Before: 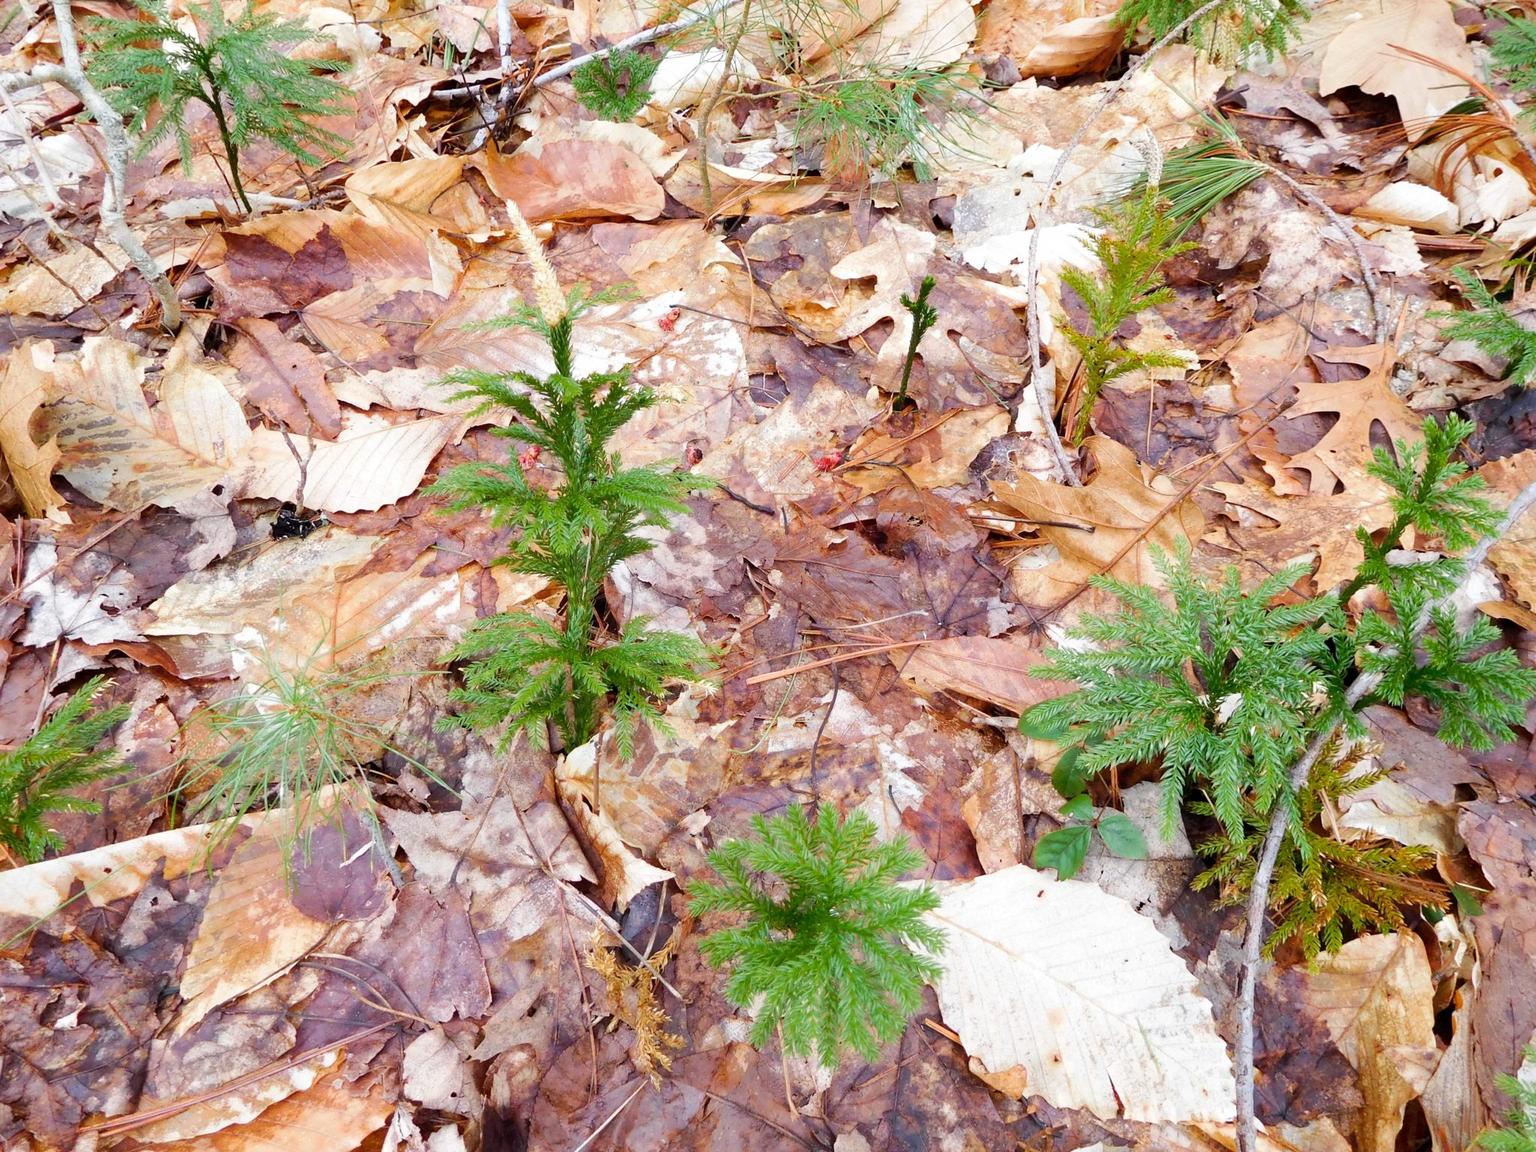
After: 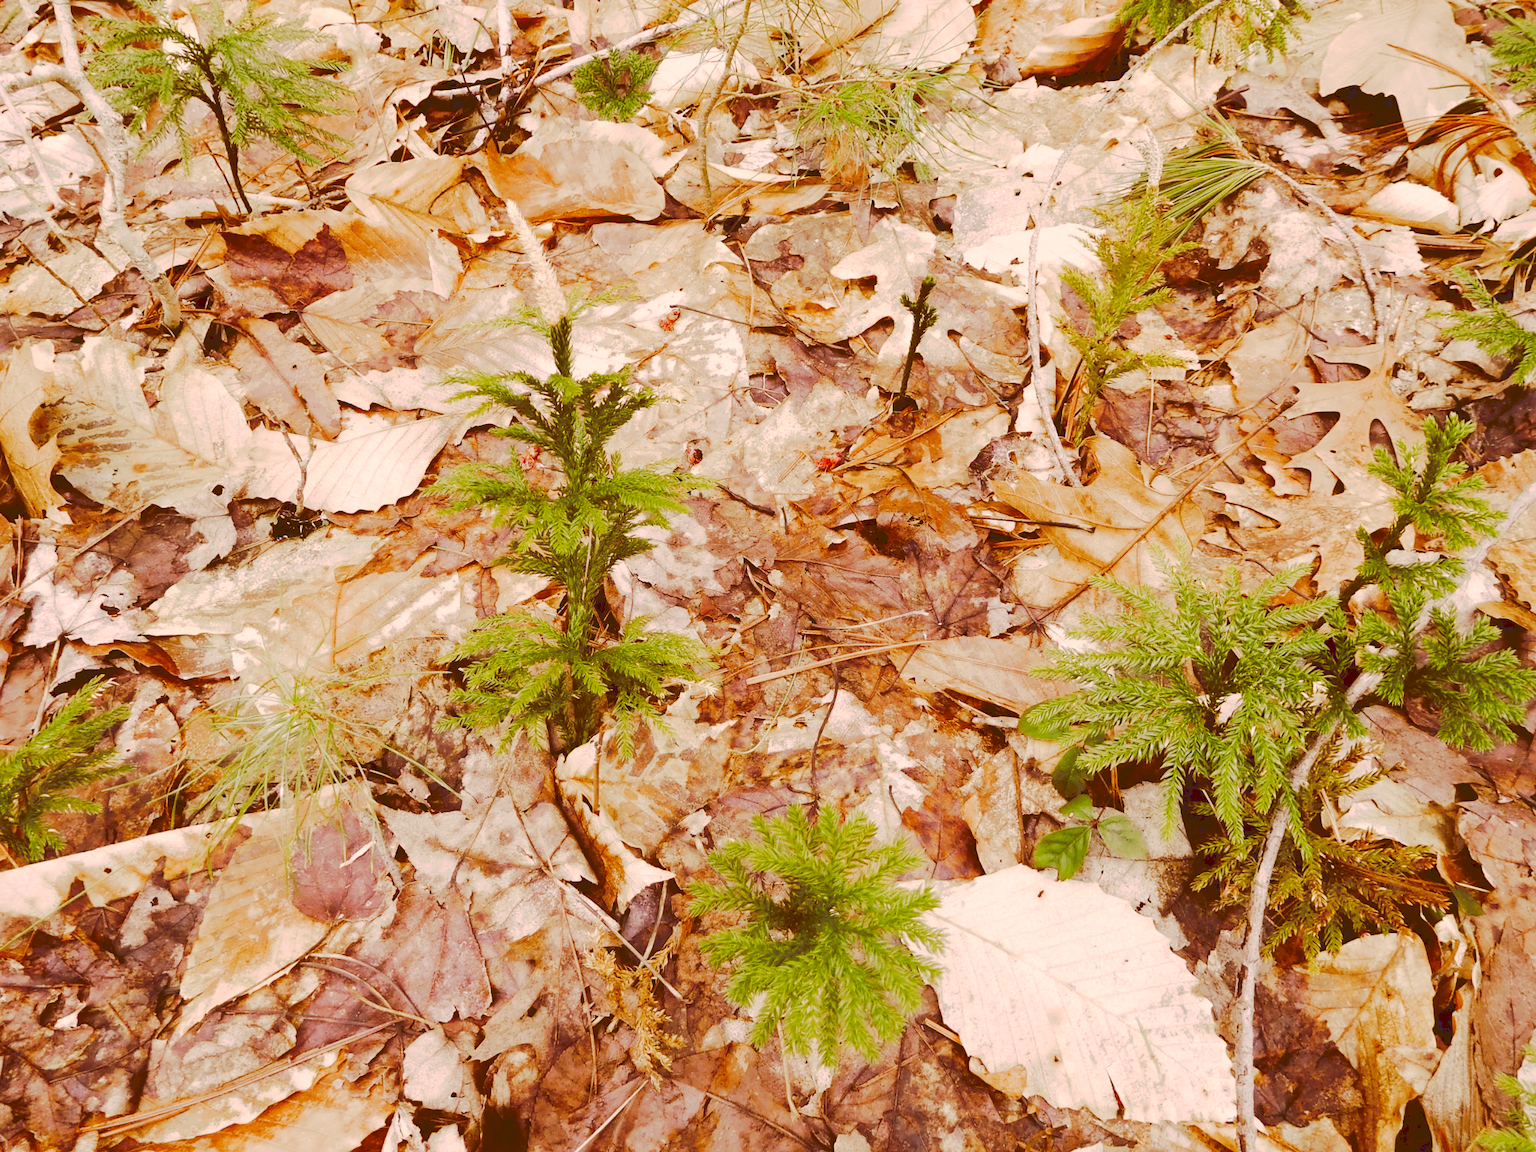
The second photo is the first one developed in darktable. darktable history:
tone curve: curves: ch0 [(0, 0) (0.003, 0.15) (0.011, 0.151) (0.025, 0.15) (0.044, 0.15) (0.069, 0.151) (0.1, 0.153) (0.136, 0.16) (0.177, 0.183) (0.224, 0.21) (0.277, 0.253) (0.335, 0.309) (0.399, 0.389) (0.468, 0.479) (0.543, 0.58) (0.623, 0.677) (0.709, 0.747) (0.801, 0.808) (0.898, 0.87) (1, 1)], preserve colors none
color look up table: target L [93.18, 90.95, 83.94, 80.55, 76.78, 73.66, 59.04, 57.83, 46.68, 47.79, 35.8, 36.46, 9.708, 82.6, 78.59, 69.12, 66.18, 58.17, 55.33, 52.42, 47.74, 46.99, 46.04, 41.72, 36.29, 35.33, 27.25, 21.04, 9.502, 96.25, 86.61, 62.45, 73.36, 74.93, 59.85, 44.63, 40.88, 36.18, 21.86, 35.02, 10.89, 90.58, 83.38, 79.15, 70.49, 68.81, 41.89, 39.75, 24.89], target a [3.895, -11.43, -22.1, 5.344, -27.3, 7.835, -13.85, 1.479, -12.15, 7.804, -5.944, -4.387, 44.98, 10.44, 17.06, 36.86, 44.66, 16.48, 61.12, 64.73, 27.06, 48.63, 45.2, 28.42, 15.88, 50.2, 41.42, 43.17, 44.92, 14.27, 19.51, 23.45, 21.61, 28.35, 45.29, 20.79, 32.93, 30.21, 26.03, 45.43, 47.66, 3.779, -8.605, 6.133, -1.266, 14.8, 11.59, 9.33, 12.87], target b [35.88, 63.7, 36.28, 25.24, 63.79, 41.38, 24.8, 22.46, 51.28, 55.09, 60.96, 62.26, 16.54, 49.66, 23.83, 46.12, 19.49, 34.44, 27.92, 74.26, 62.23, 80.08, 21.55, 71.21, 61.96, 60.21, 46.13, 36.06, 16.16, 6.072, -5.132, 18.3, -7.966, -16.89, -6.297, -0.222, -7.06, -12.91, 37.11, -25.78, 18.29, 1.32, 9.854, -5.78, 14.66, 8.828, 21.12, 6.397, 42.3], num patches 49
